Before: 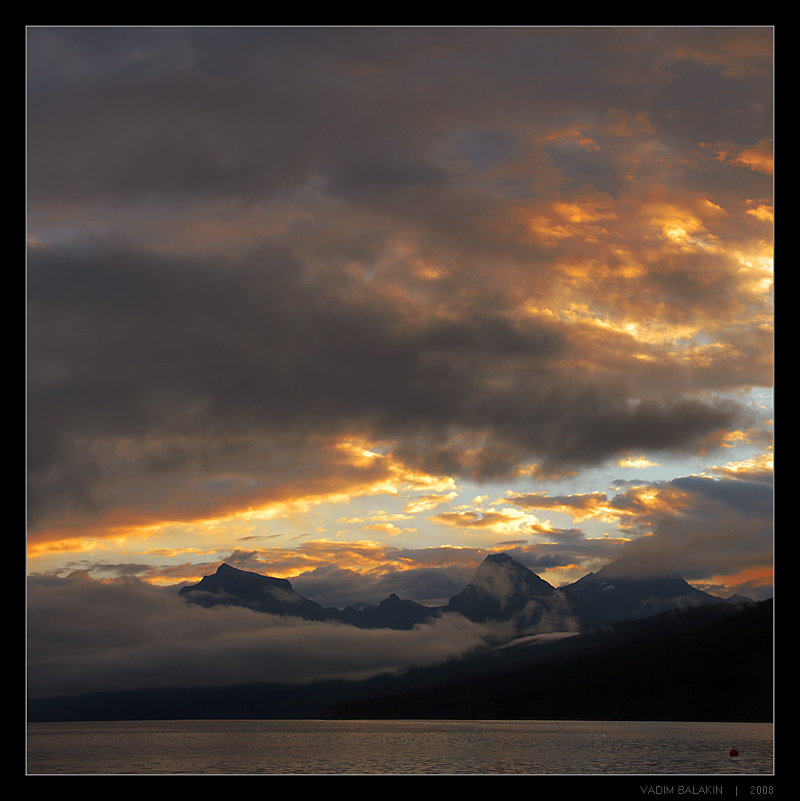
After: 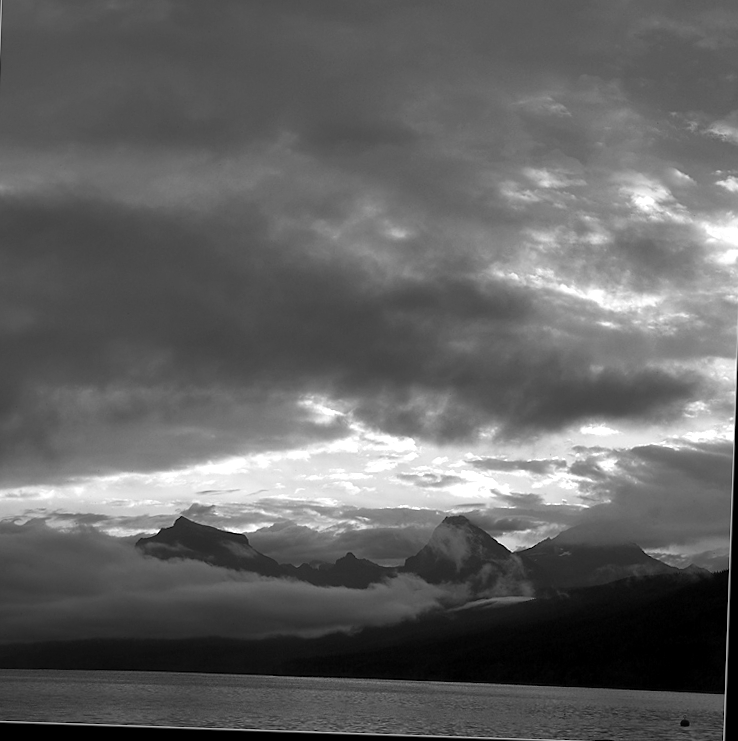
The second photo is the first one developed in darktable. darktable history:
color zones: curves: ch1 [(0, -0.394) (0.143, -0.394) (0.286, -0.394) (0.429, -0.392) (0.571, -0.391) (0.714, -0.391) (0.857, -0.391) (1, -0.394)]
exposure: black level correction 0.001, exposure 0.499 EV, compensate highlight preservation false
color balance rgb: perceptual saturation grading › global saturation 27.603%, perceptual saturation grading › highlights -25.467%, perceptual saturation grading › shadows 24.861%, global vibrance 20%
crop and rotate: angle -1.95°, left 3.127%, top 3.638%, right 1.424%, bottom 0.656%
shadows and highlights: shadows 11.68, white point adjustment 1.18, soften with gaussian
